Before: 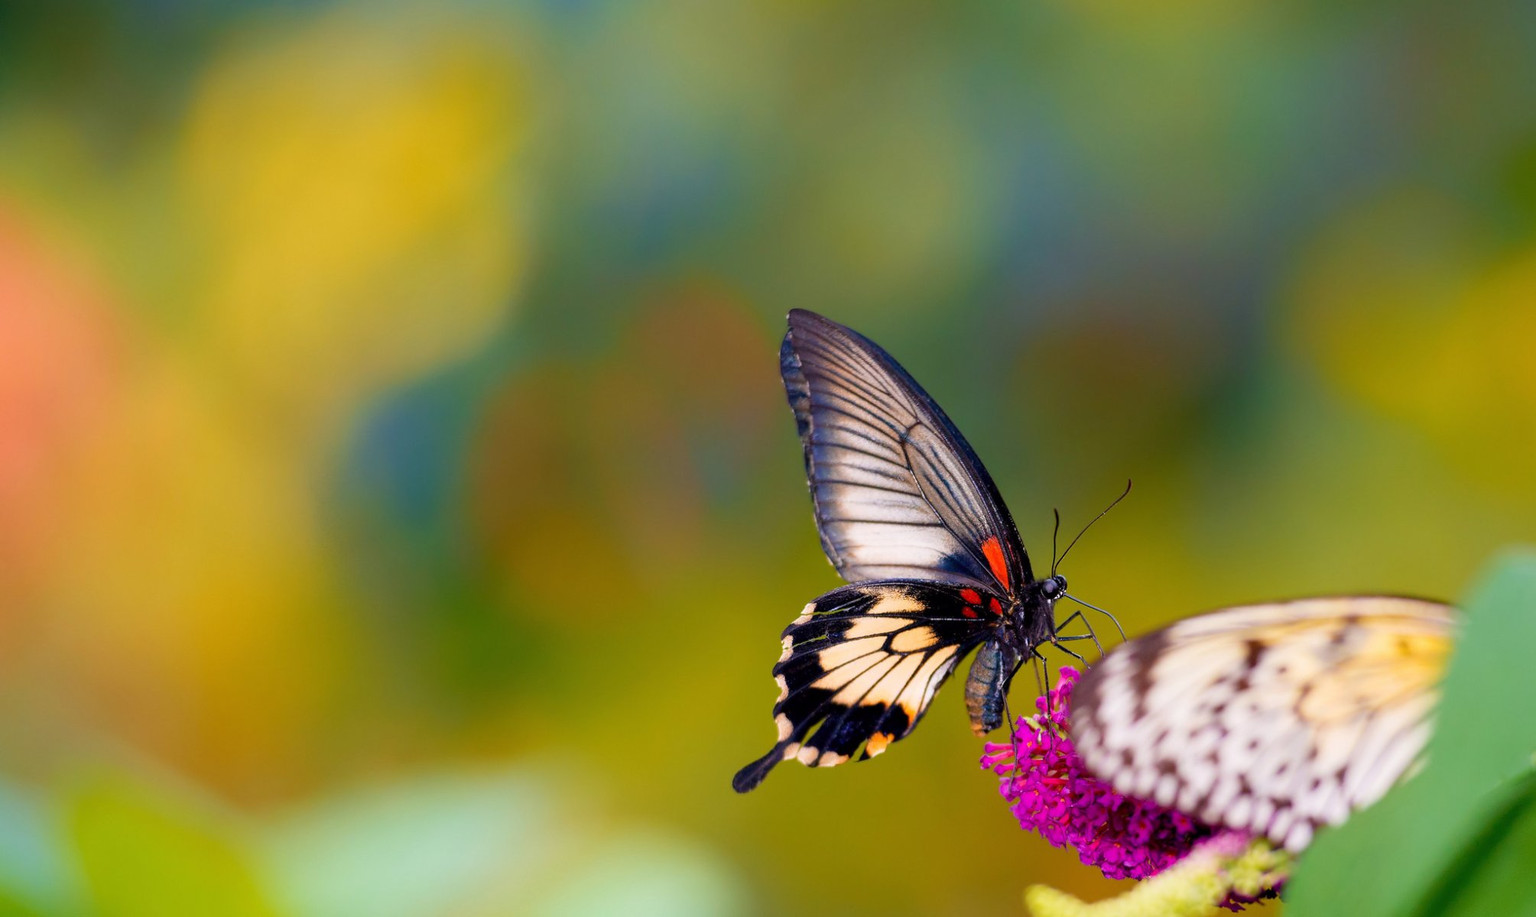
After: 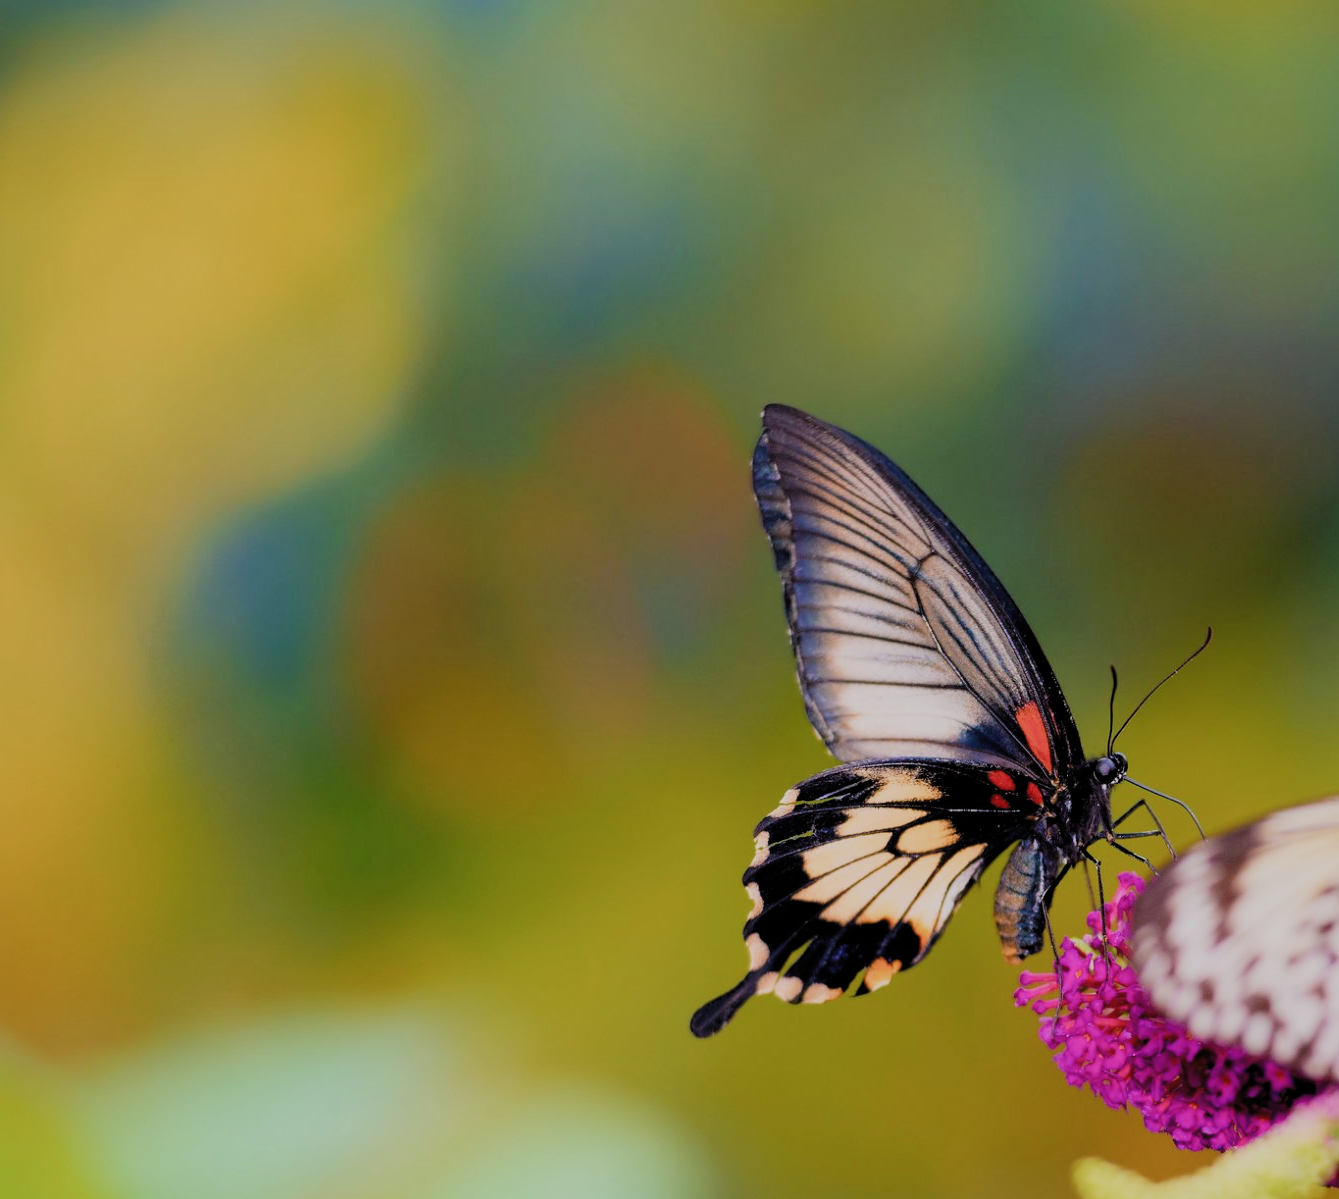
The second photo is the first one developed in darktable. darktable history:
filmic rgb: black relative exposure -7.1 EV, white relative exposure 5.37 EV, hardness 3.02, color science v4 (2020)
crop and rotate: left 13.378%, right 19.936%
